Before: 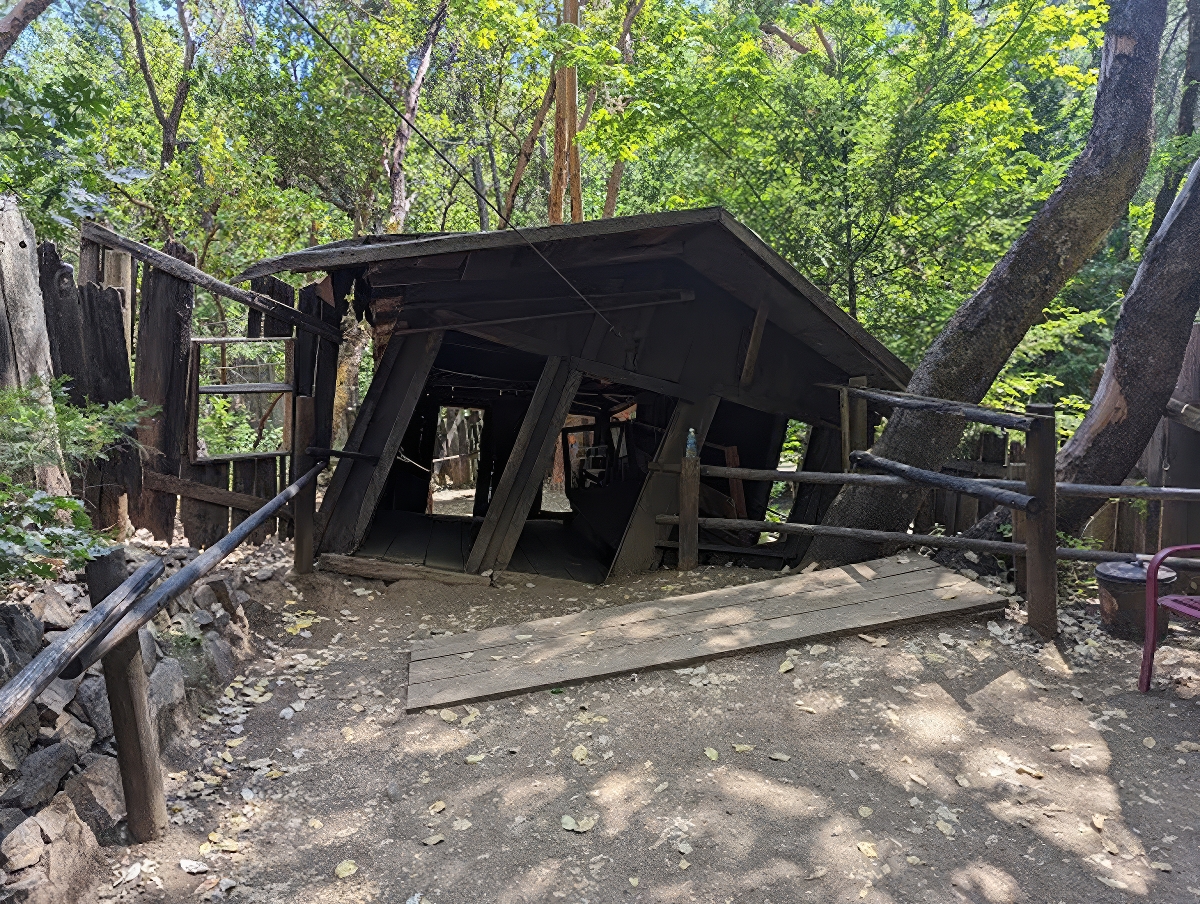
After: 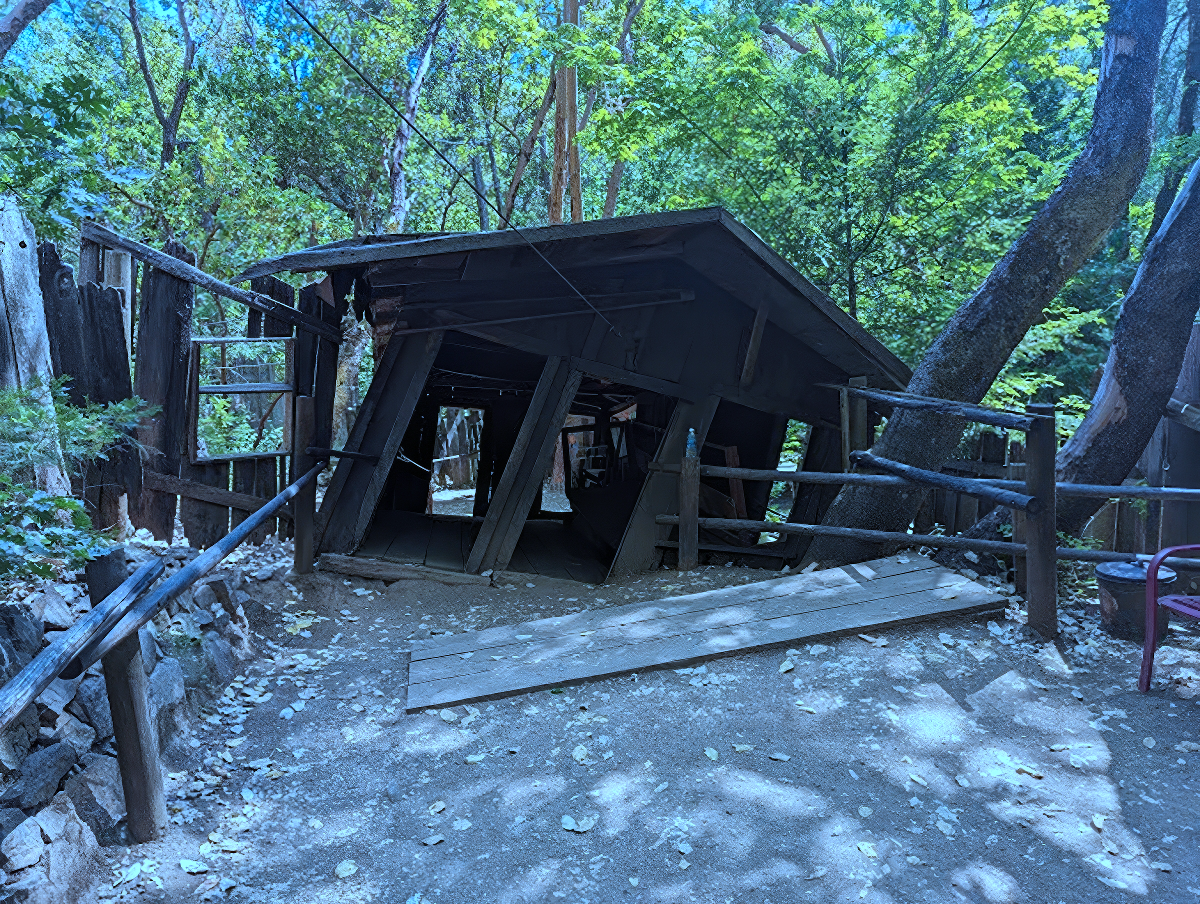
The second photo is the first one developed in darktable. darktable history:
color correction: highlights a* -9.73, highlights b* -21.22
white balance: red 0.871, blue 1.249
